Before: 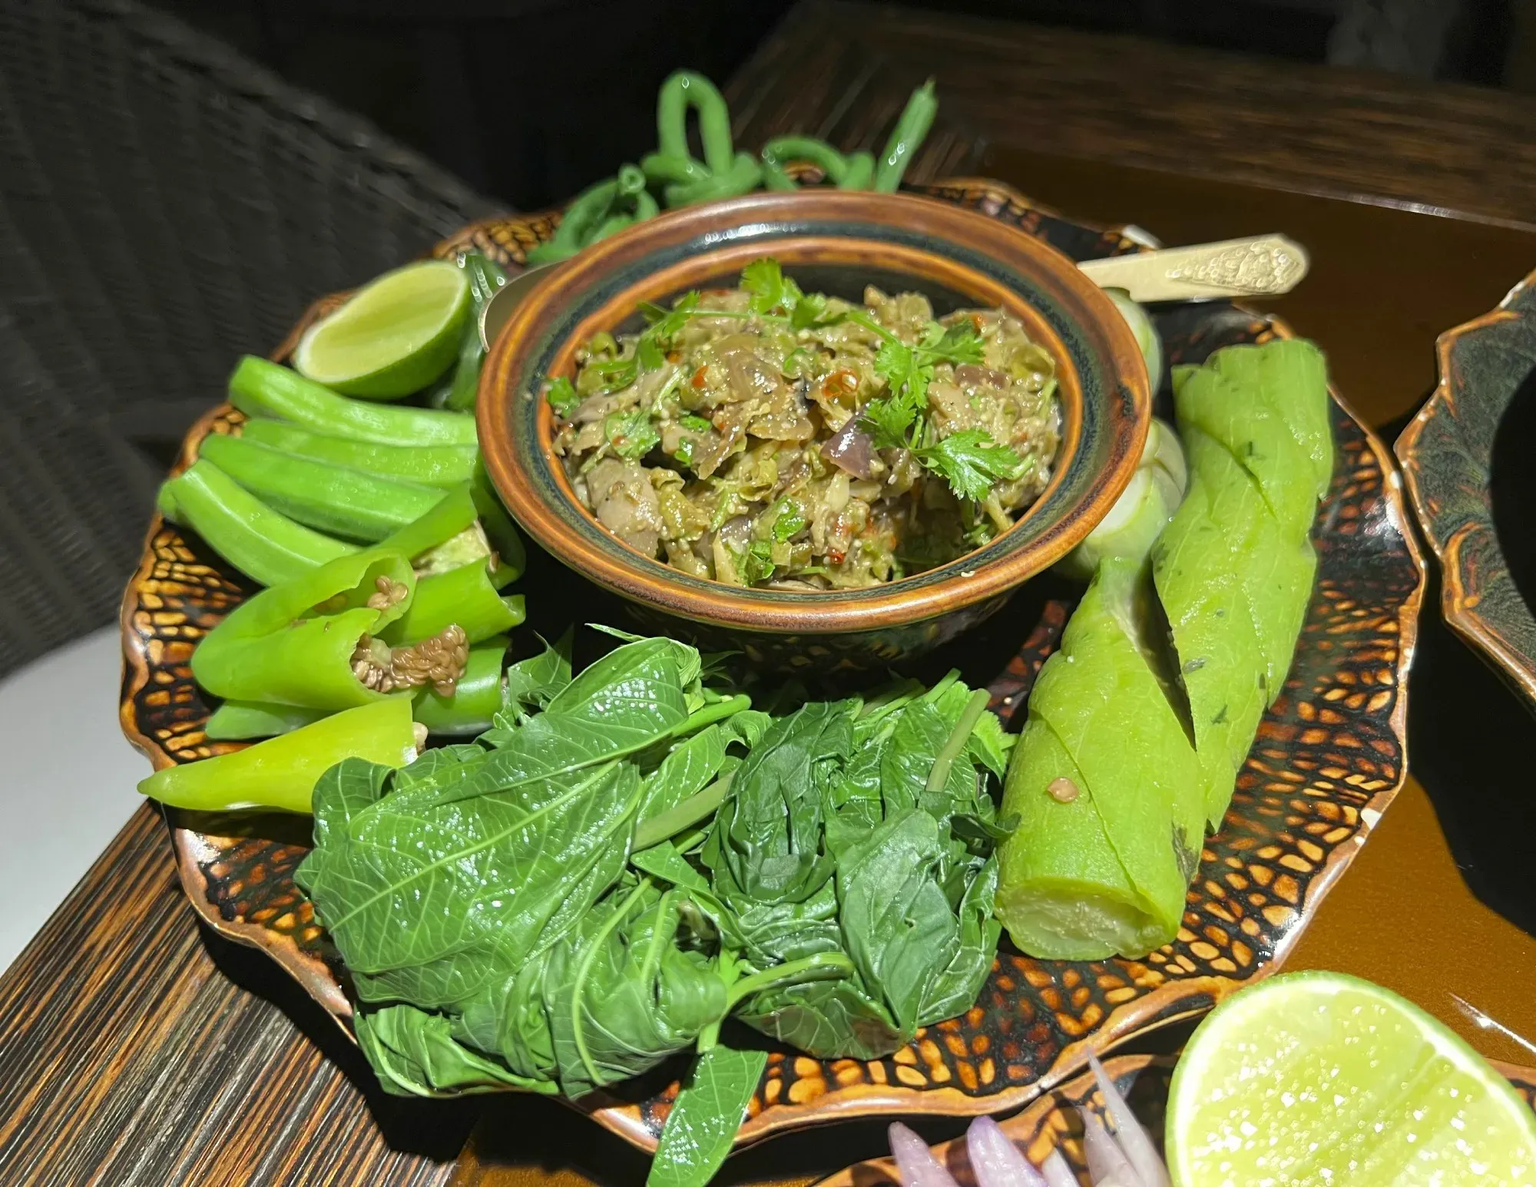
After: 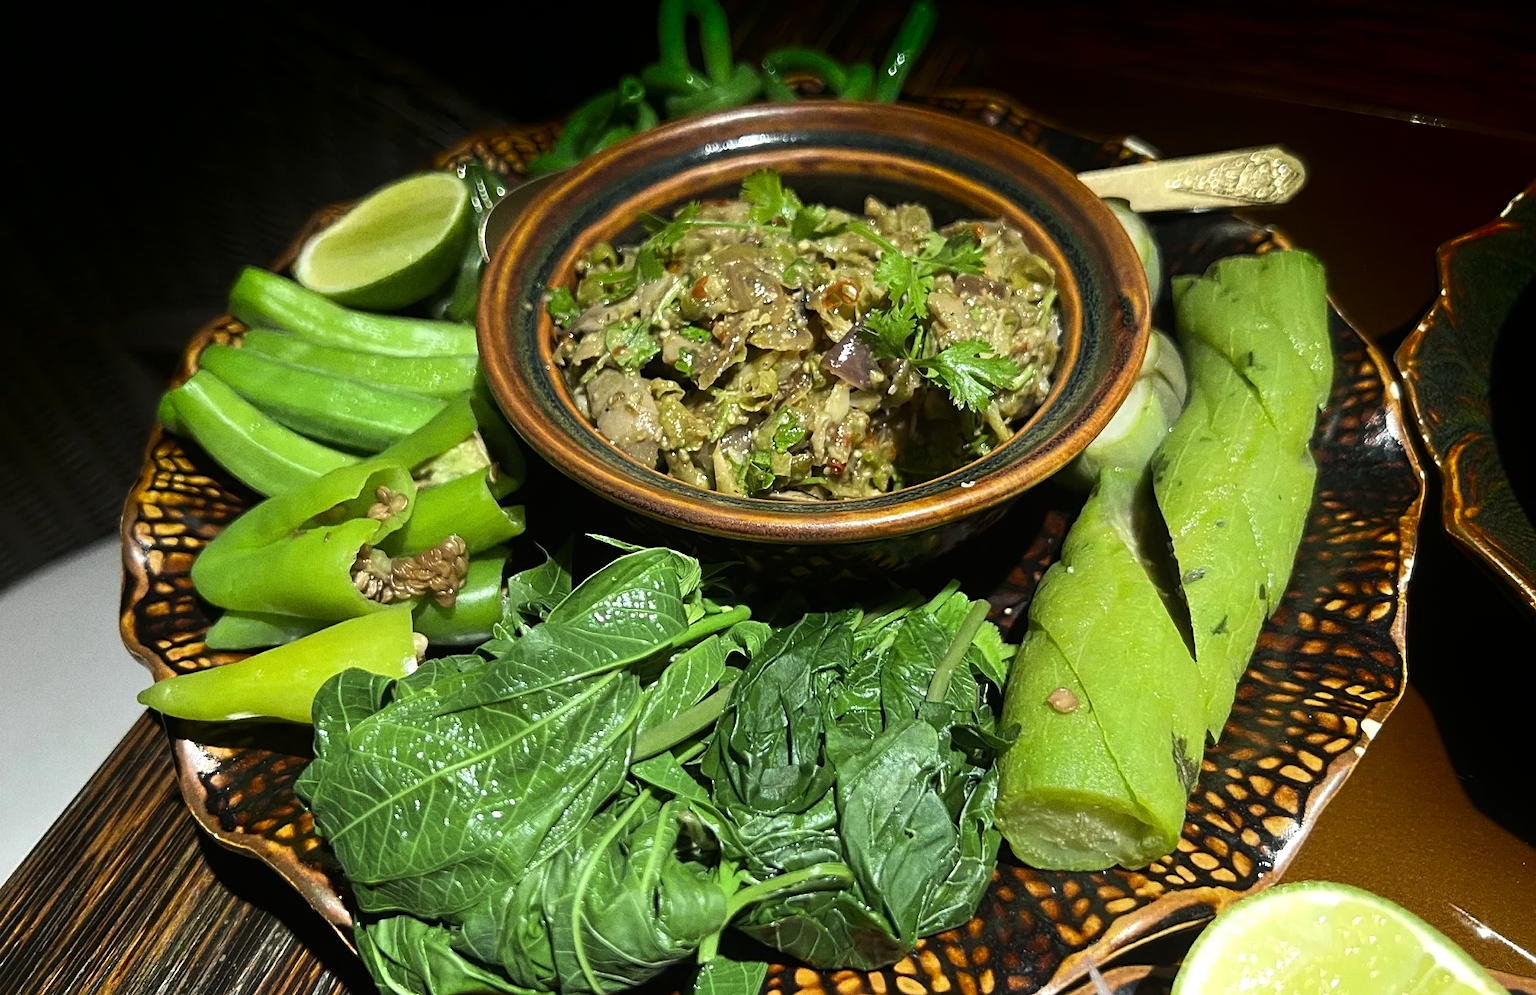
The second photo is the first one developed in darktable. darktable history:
exposure: black level correction 0, exposure -0.721 EV, compensate highlight preservation false
shadows and highlights: shadows -70, highlights 35, soften with gaussian
crop: top 7.625%, bottom 8.027%
grain: on, module defaults
sharpen: amount 0.2
tone equalizer: -8 EV -1.08 EV, -7 EV -1.01 EV, -6 EV -0.867 EV, -5 EV -0.578 EV, -3 EV 0.578 EV, -2 EV 0.867 EV, -1 EV 1.01 EV, +0 EV 1.08 EV, edges refinement/feathering 500, mask exposure compensation -1.57 EV, preserve details no
